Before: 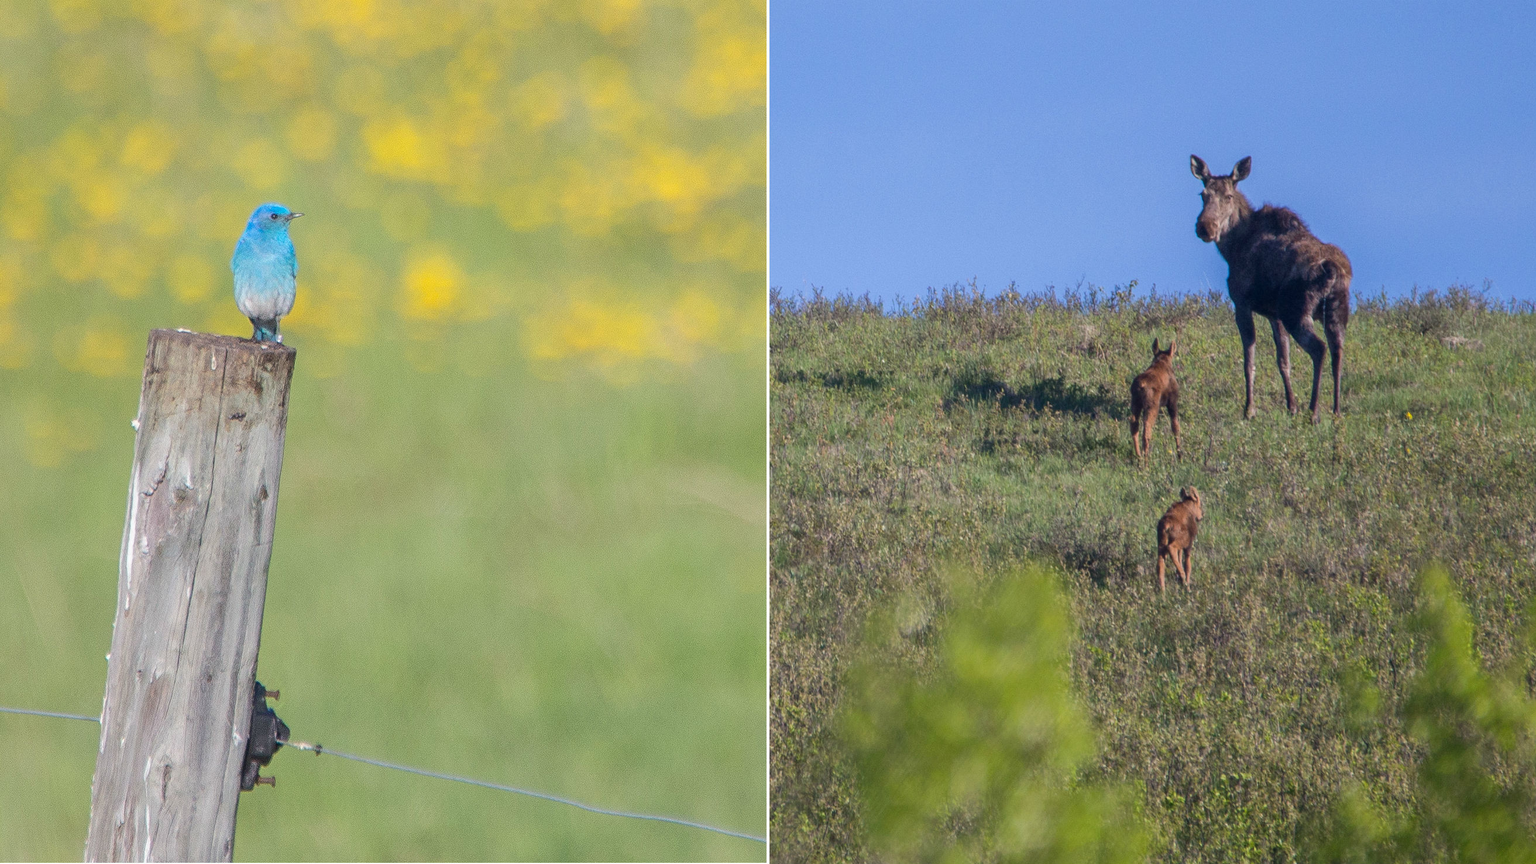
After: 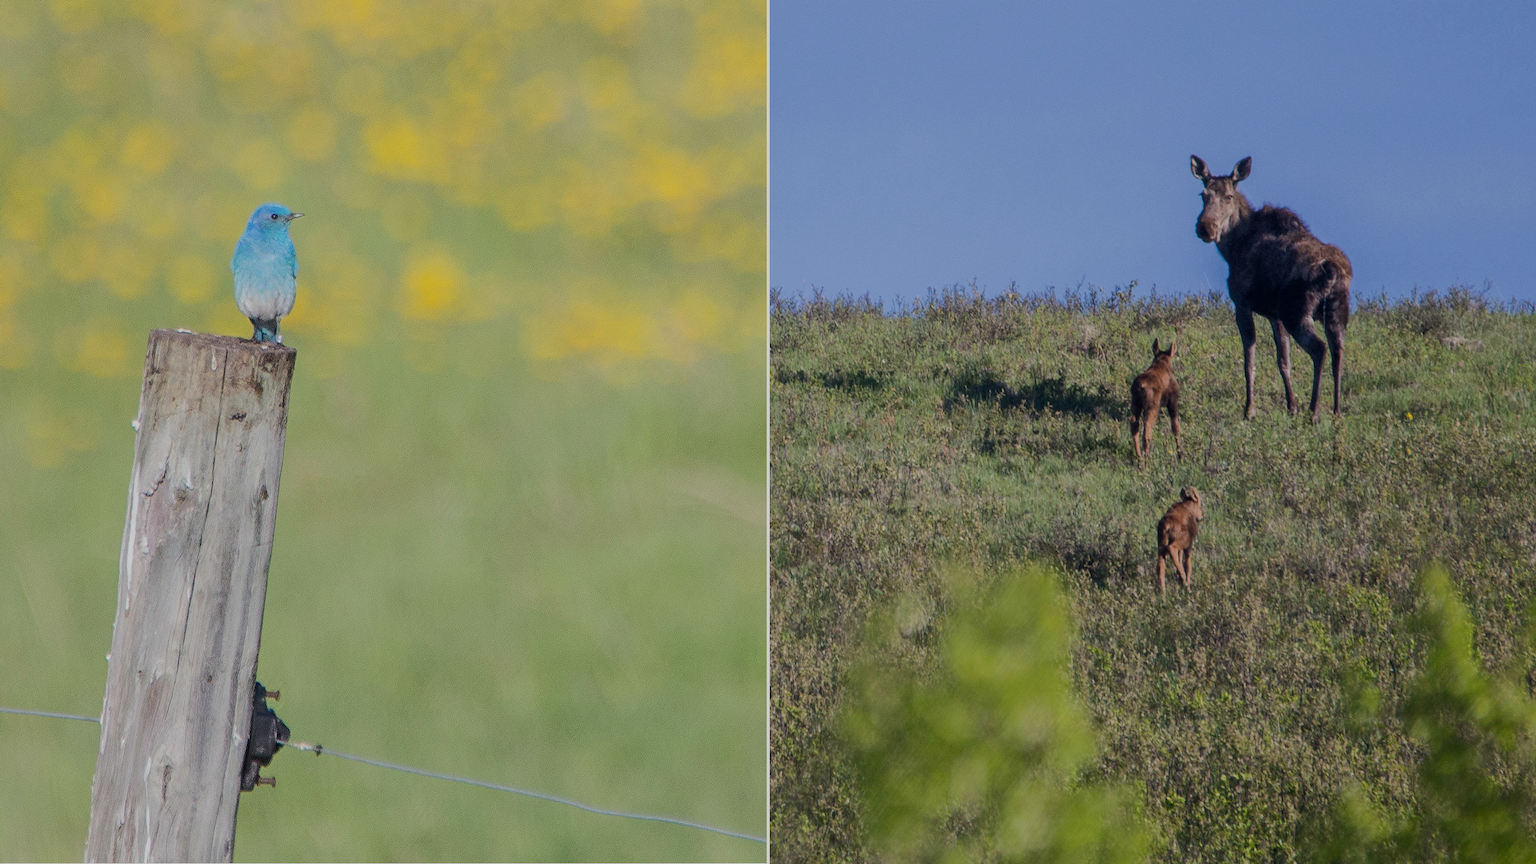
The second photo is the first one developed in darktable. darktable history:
filmic rgb: black relative exposure -7.65 EV, white relative exposure 4.56 EV, hardness 3.61
contrast brightness saturation: saturation -0.07
tone curve: curves: ch0 [(0, 0) (0.003, 0.002) (0.011, 0.009) (0.025, 0.02) (0.044, 0.035) (0.069, 0.055) (0.1, 0.08) (0.136, 0.109) (0.177, 0.142) (0.224, 0.179) (0.277, 0.222) (0.335, 0.268) (0.399, 0.329) (0.468, 0.409) (0.543, 0.495) (0.623, 0.579) (0.709, 0.669) (0.801, 0.767) (0.898, 0.885) (1, 1)], color space Lab, independent channels, preserve colors none
